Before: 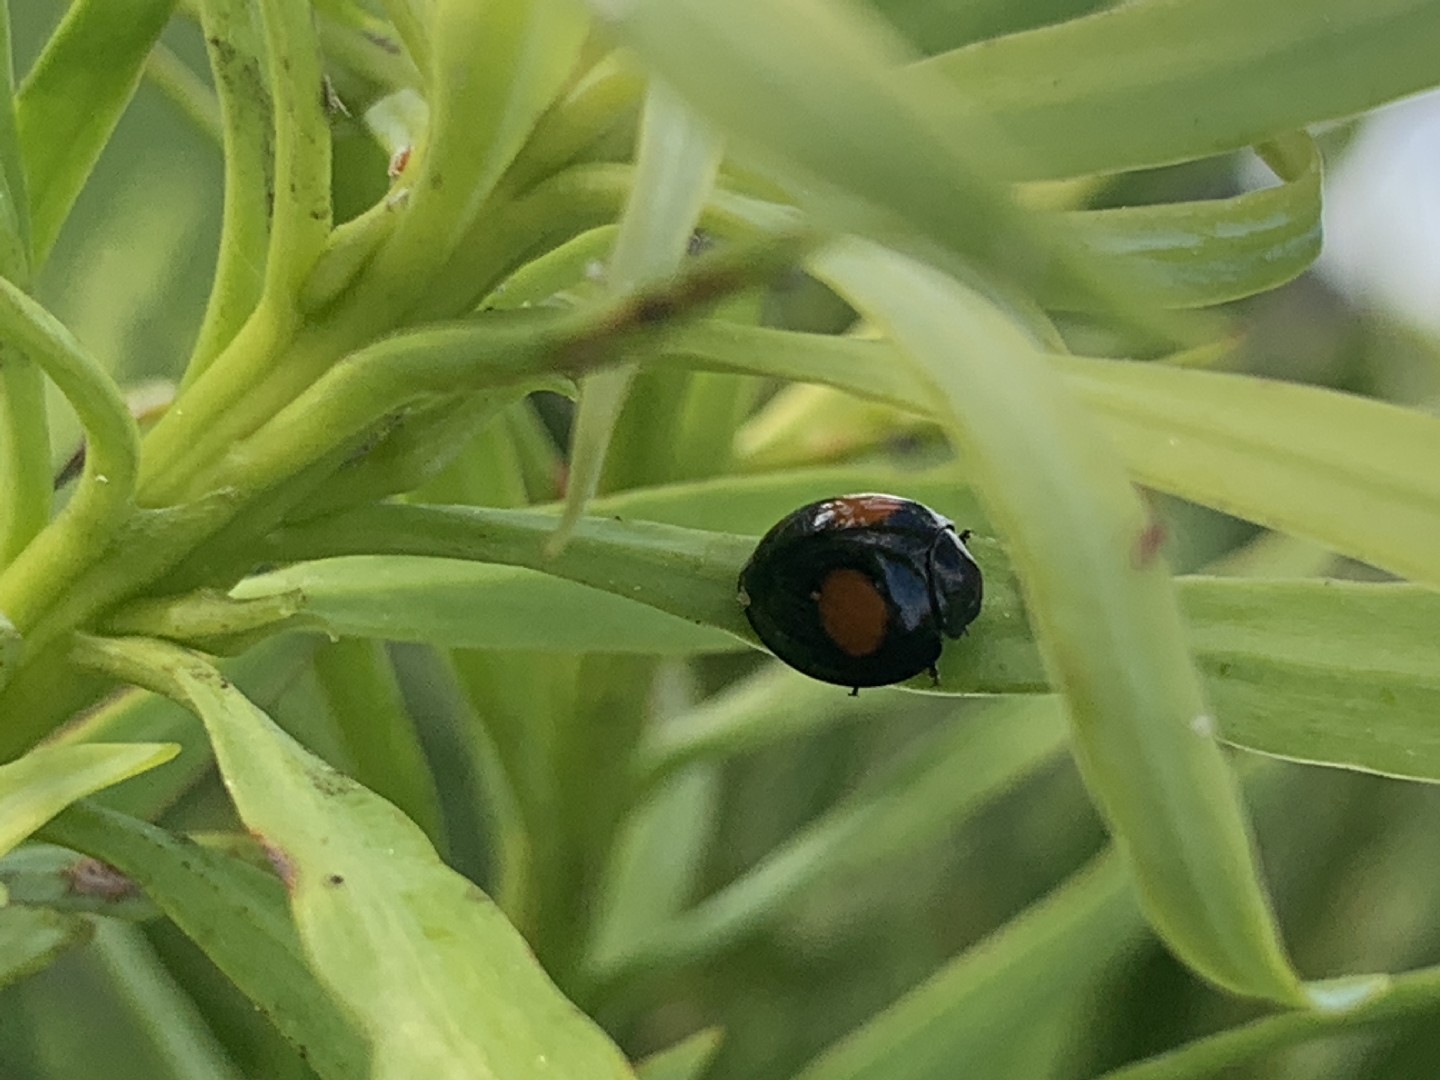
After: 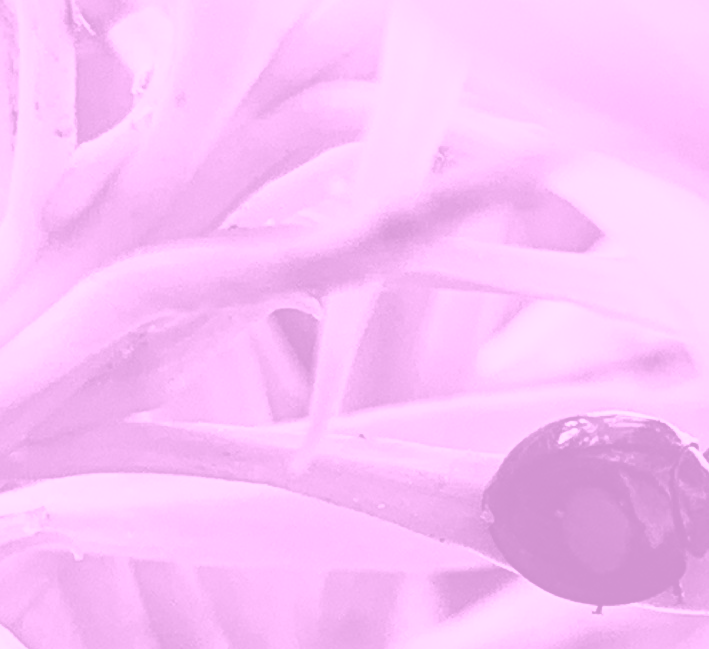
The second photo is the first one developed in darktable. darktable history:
contrast brightness saturation: contrast 0.39, brightness 0.1
crop: left 17.835%, top 7.675%, right 32.881%, bottom 32.213%
colorize: hue 331.2°, saturation 75%, source mix 30.28%, lightness 70.52%, version 1
